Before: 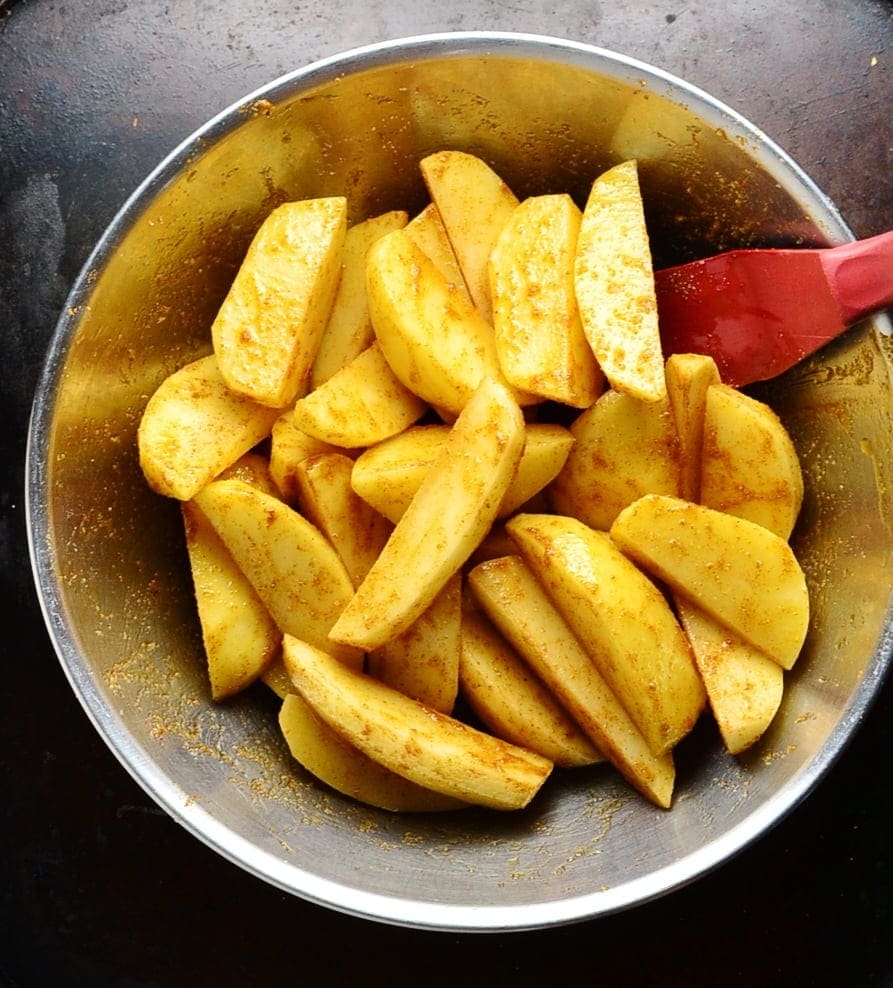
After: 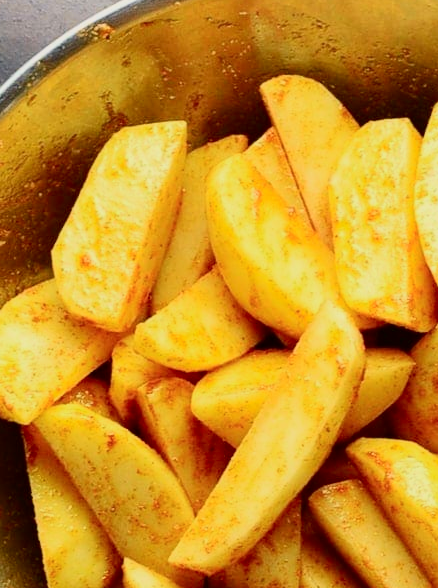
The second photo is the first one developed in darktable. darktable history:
tone curve: curves: ch0 [(0, 0) (0.091, 0.066) (0.184, 0.16) (0.491, 0.519) (0.748, 0.765) (1, 0.919)]; ch1 [(0, 0) (0.179, 0.173) (0.322, 0.32) (0.424, 0.424) (0.502, 0.504) (0.56, 0.575) (0.631, 0.675) (0.777, 0.806) (1, 1)]; ch2 [(0, 0) (0.434, 0.447) (0.485, 0.495) (0.524, 0.563) (0.676, 0.691) (1, 1)], color space Lab, independent channels, preserve colors none
crop: left 17.935%, top 7.695%, right 32.927%, bottom 32.693%
